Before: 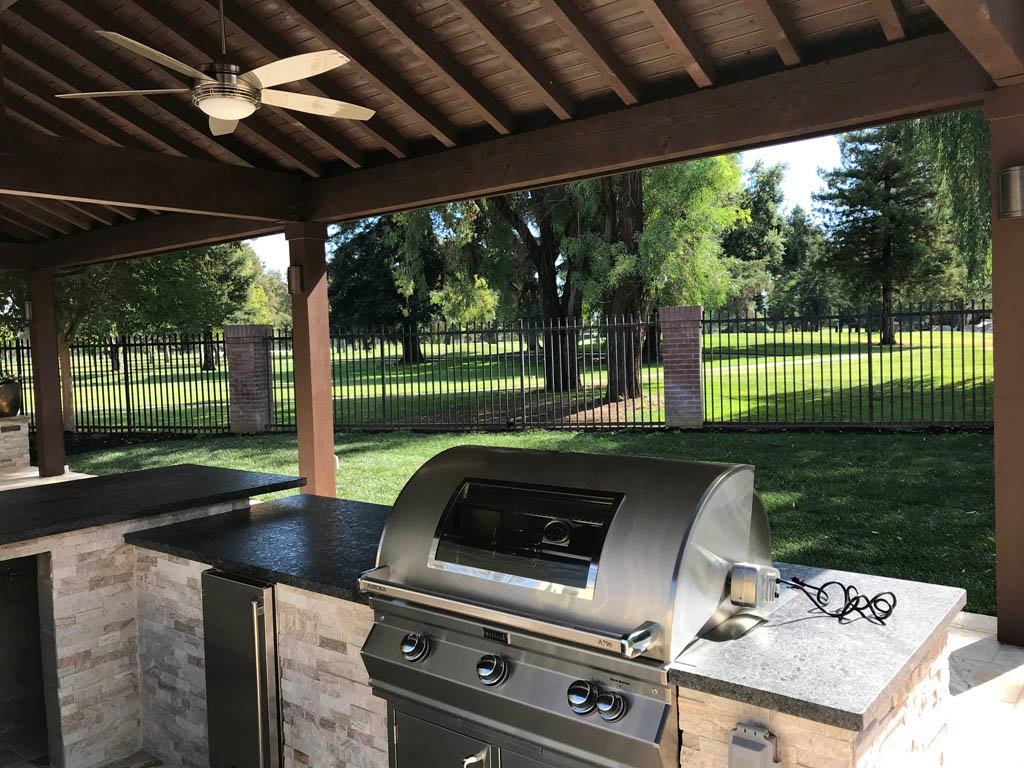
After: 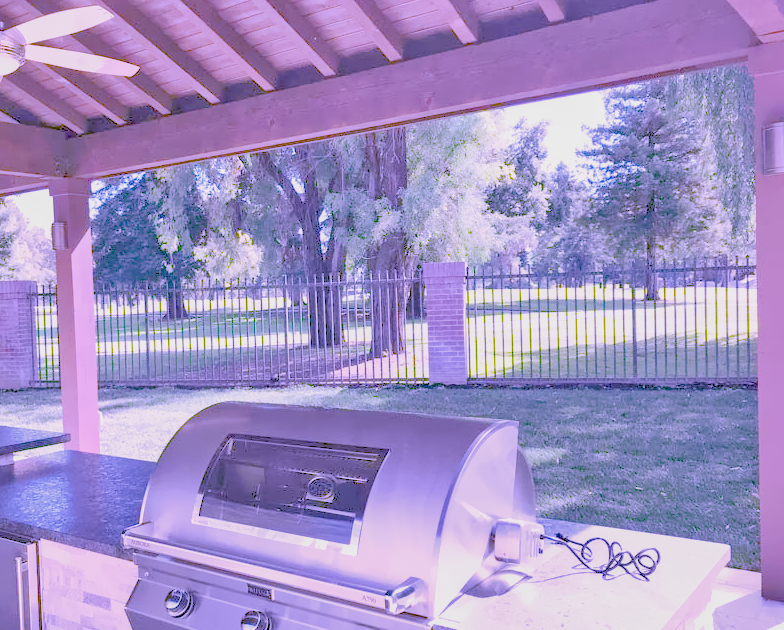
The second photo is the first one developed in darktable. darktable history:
filmic rgb "scene-referred default": black relative exposure -7.65 EV, white relative exposure 4.56 EV, hardness 3.61
crop: left 23.095%, top 5.827%, bottom 11.854%
local contrast: on, module defaults
raw chromatic aberrations: on, module defaults
color balance rgb: perceptual saturation grading › global saturation 25%, global vibrance 20%
exposure: black level correction 0.001, exposure 0.5 EV, compensate exposure bias true, compensate highlight preservation false
highlight reconstruction: method reconstruct color, iterations 1, diameter of reconstruction 64 px
hot pixels: on, module defaults
lens correction: scale 1.01, crop 1, focal 85, aperture 2.5, distance 5.18, camera "Canon EOS RP", lens "Canon RF 85mm F2 MACRO IS STM"
denoise (profiled): patch size 2, preserve shadows 1.05, bias correction -0.266, scattering 0.232, a [-1, 0, 0], b [0, 0, 0], compensate highlight preservation false
tone equalizer "relight: fill-in": -7 EV 0.15 EV, -6 EV 0.6 EV, -5 EV 1.15 EV, -4 EV 1.33 EV, -3 EV 1.15 EV, -2 EV 0.6 EV, -1 EV 0.15 EV, mask exposure compensation -0.5 EV
haze removal: compatibility mode true, adaptive false
shadows and highlights: shadows 25, highlights -25
white balance: red 1.285, blue 2.66
